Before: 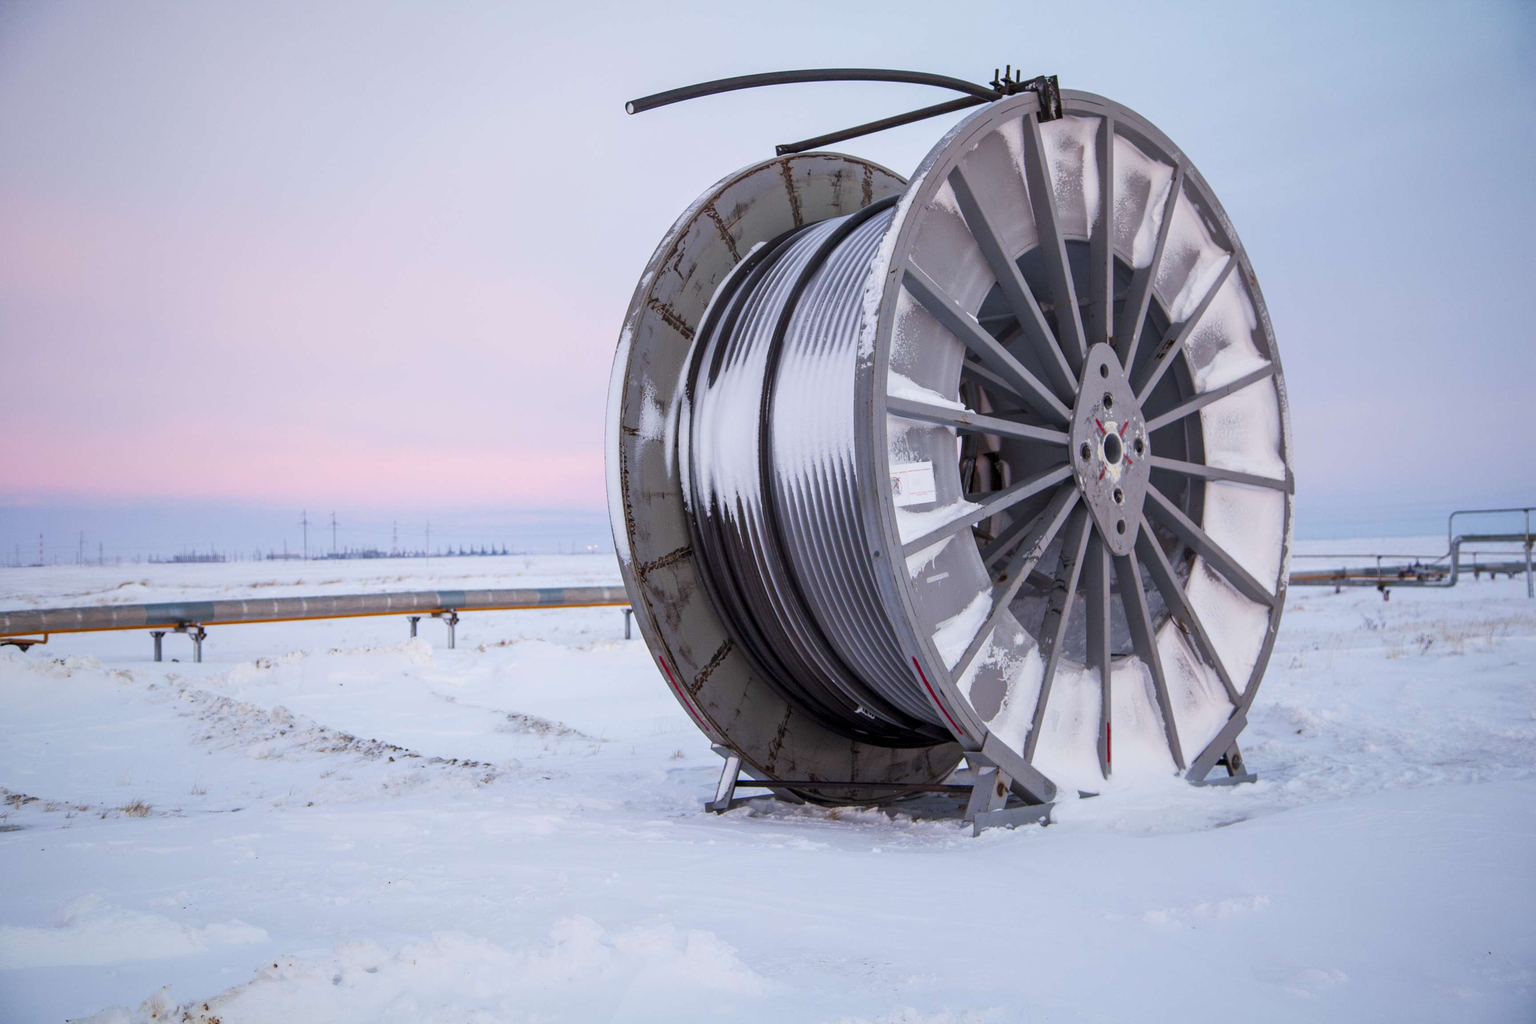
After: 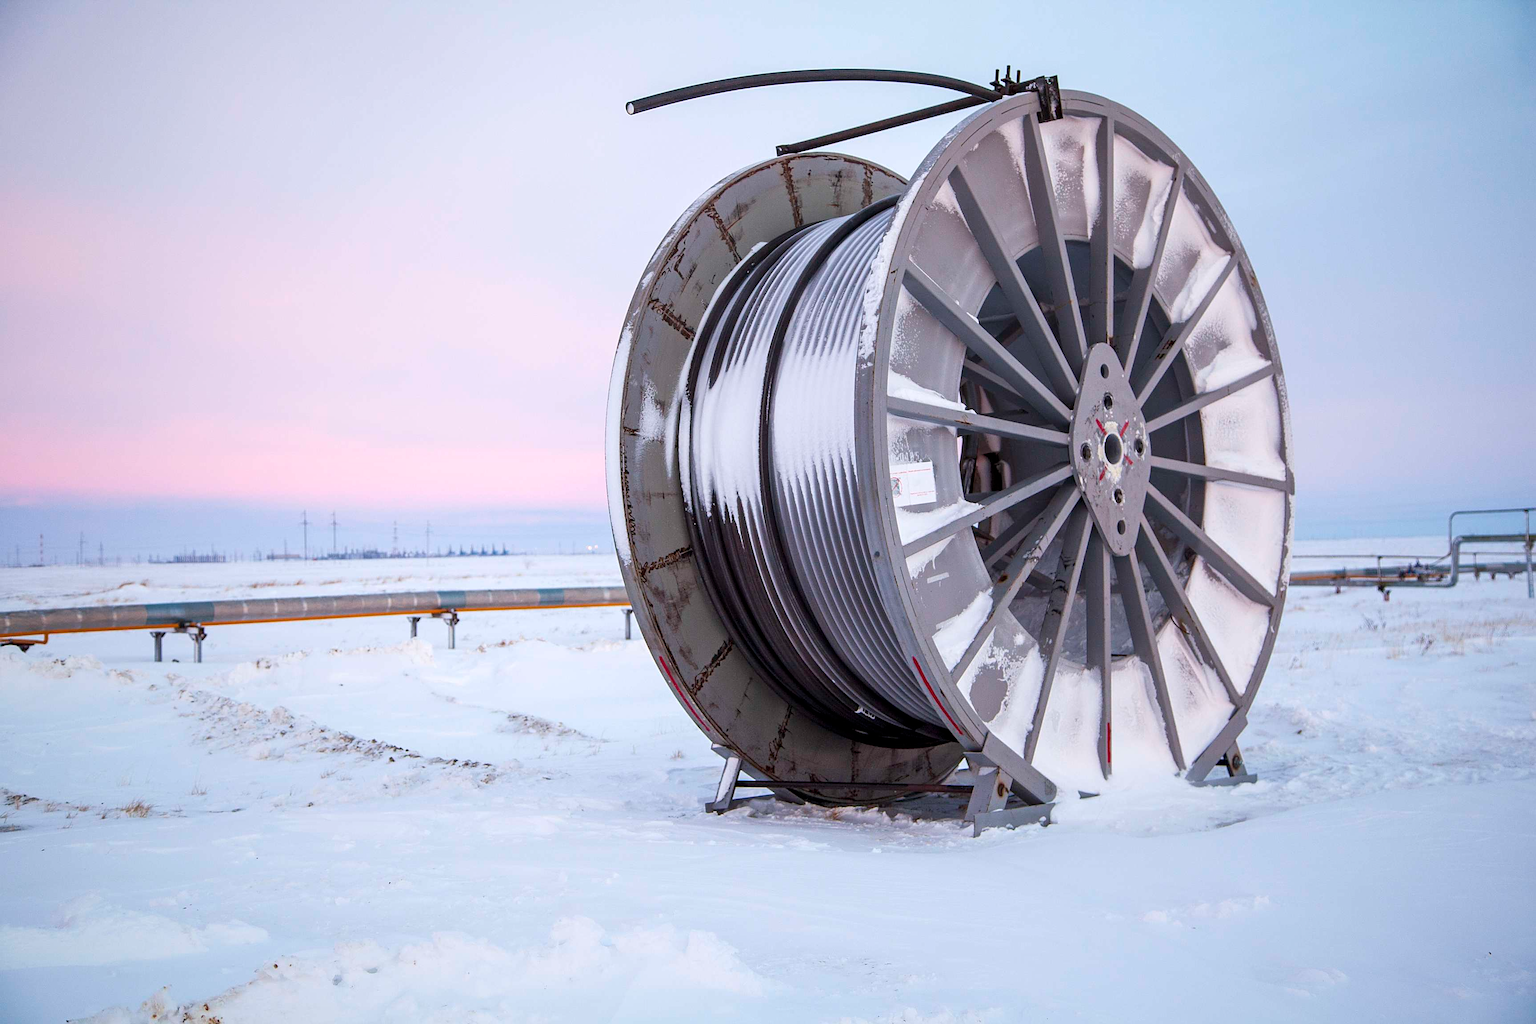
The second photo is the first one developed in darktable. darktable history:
sharpen: on, module defaults
exposure: exposure 0.217 EV, compensate highlight preservation false
